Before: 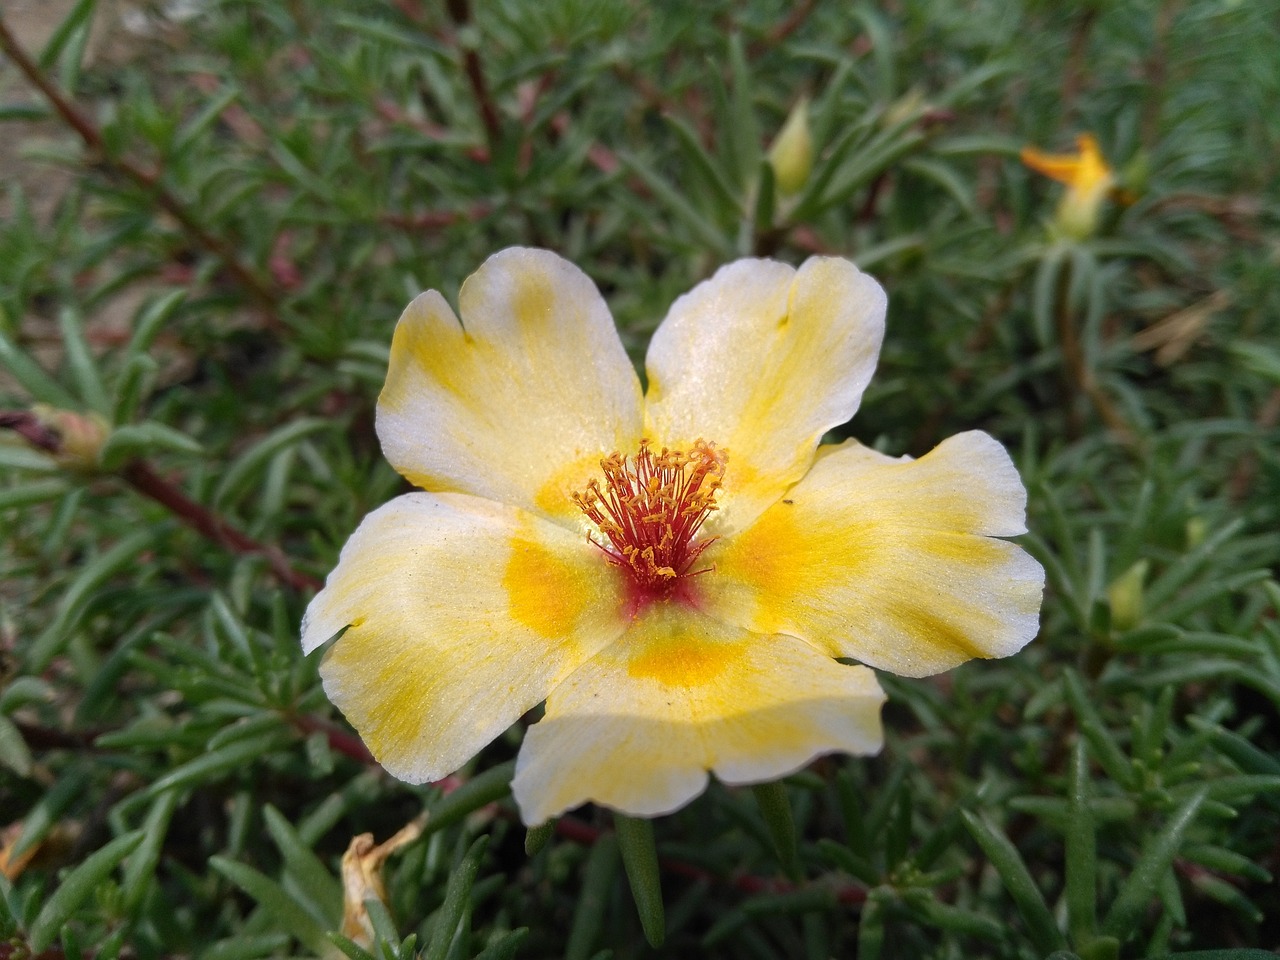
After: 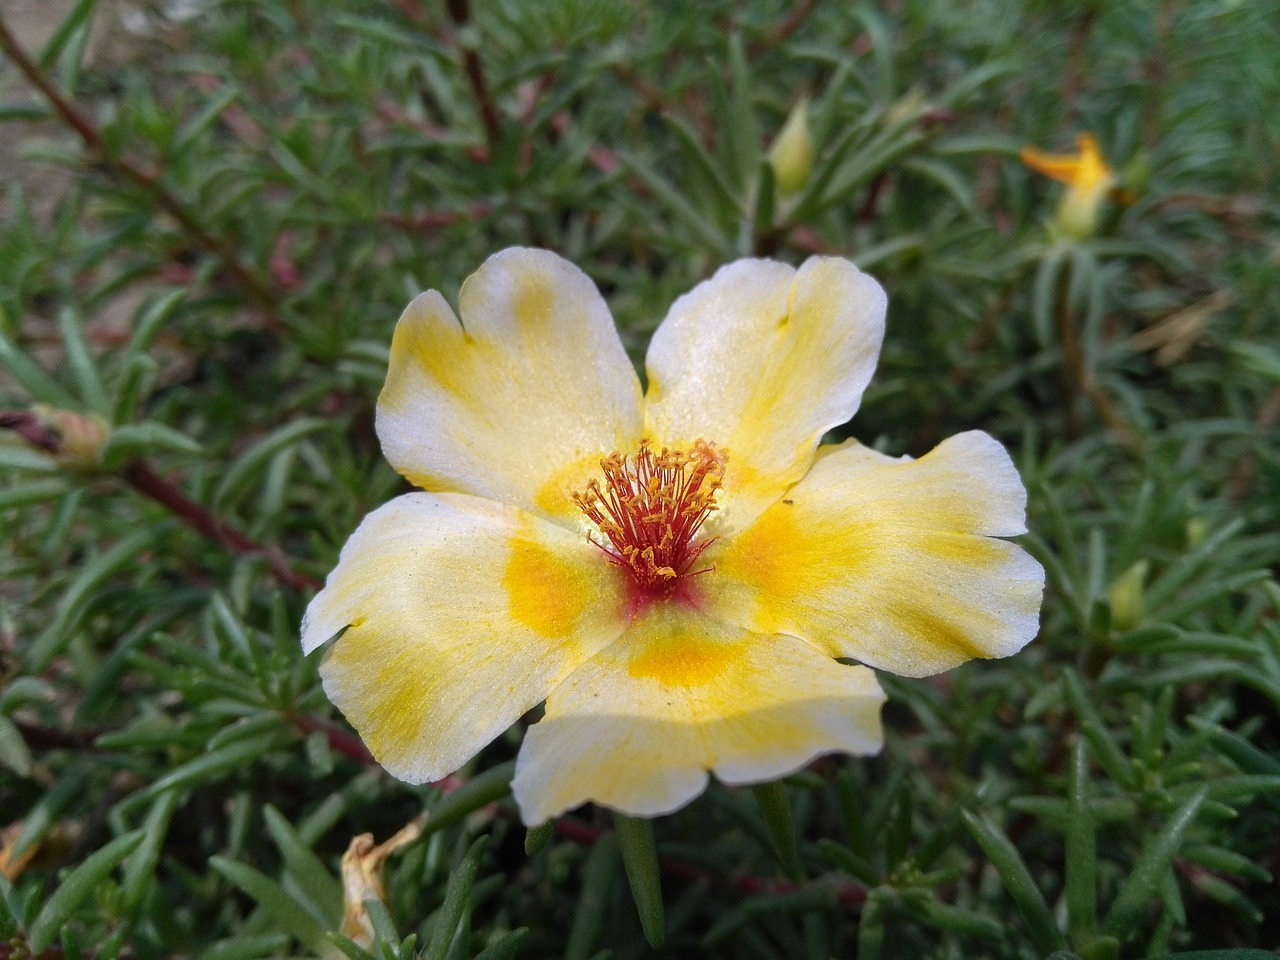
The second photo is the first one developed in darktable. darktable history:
white balance: red 0.974, blue 1.044
rotate and perspective: automatic cropping original format, crop left 0, crop top 0
